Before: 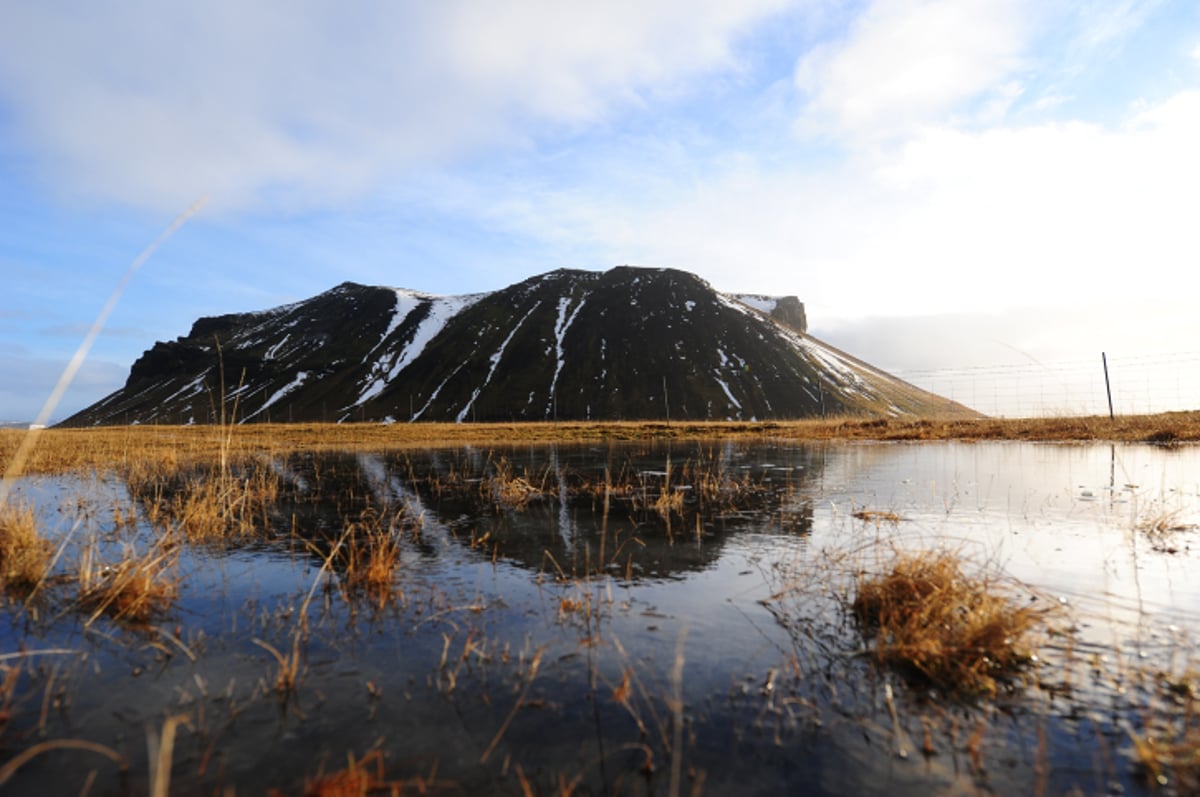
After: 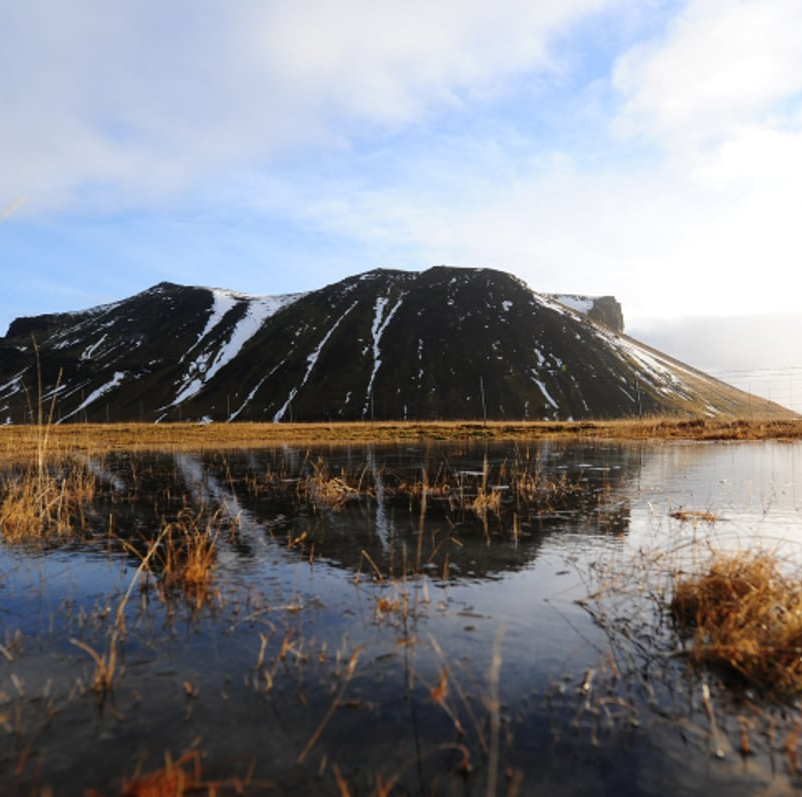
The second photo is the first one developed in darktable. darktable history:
crop and rotate: left 15.273%, right 17.841%
